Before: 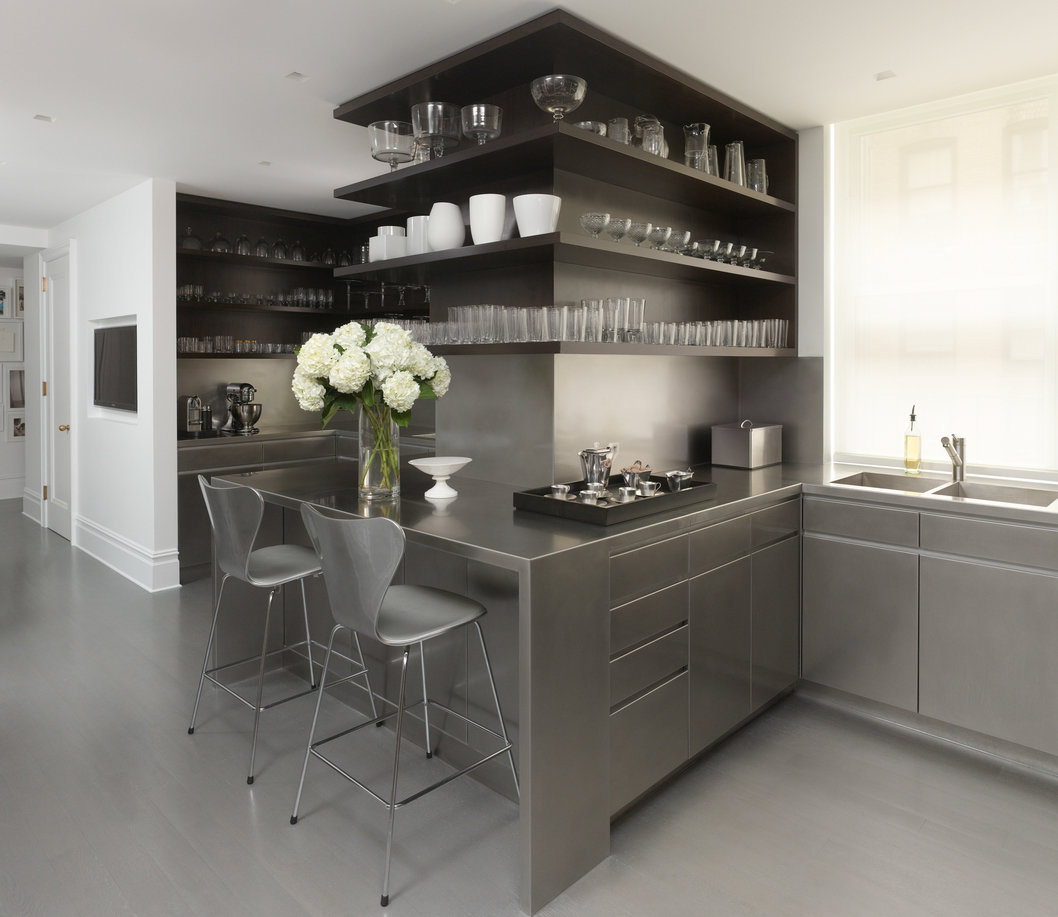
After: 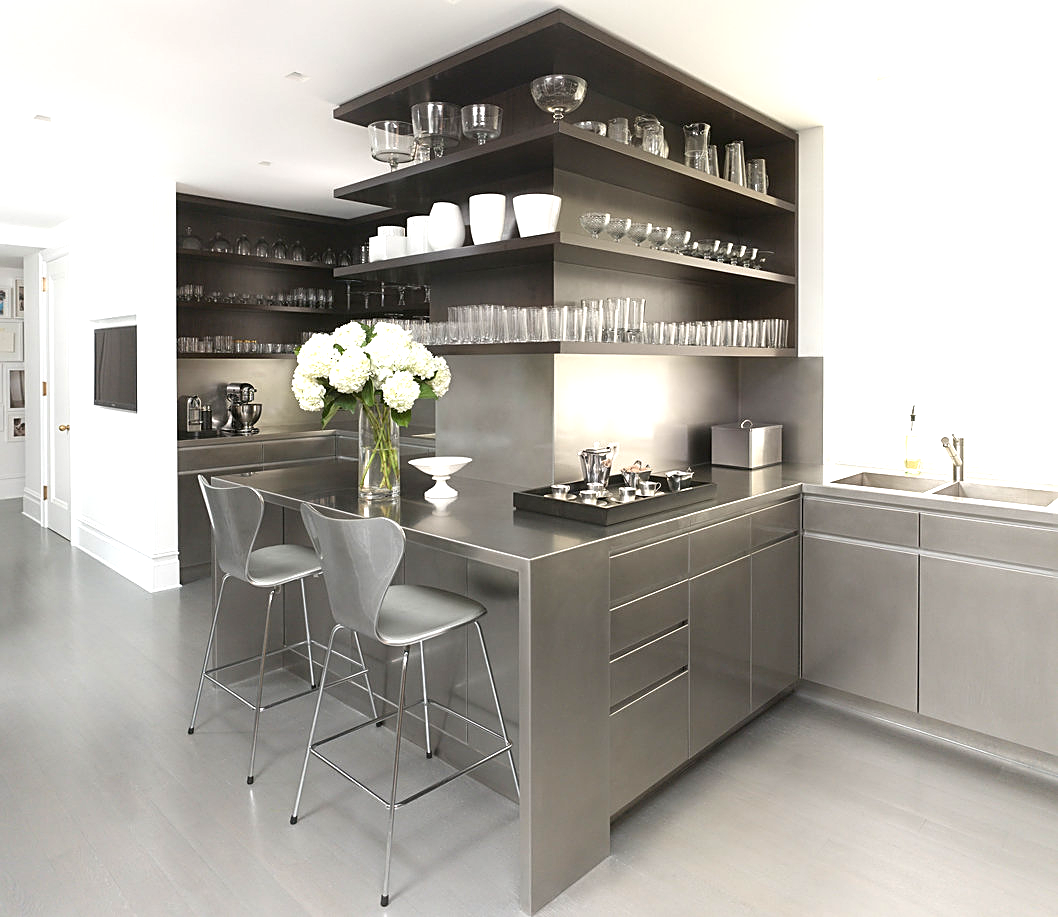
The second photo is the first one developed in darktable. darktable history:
sharpen: amount 0.589
exposure: exposure 1 EV, compensate highlight preservation false
